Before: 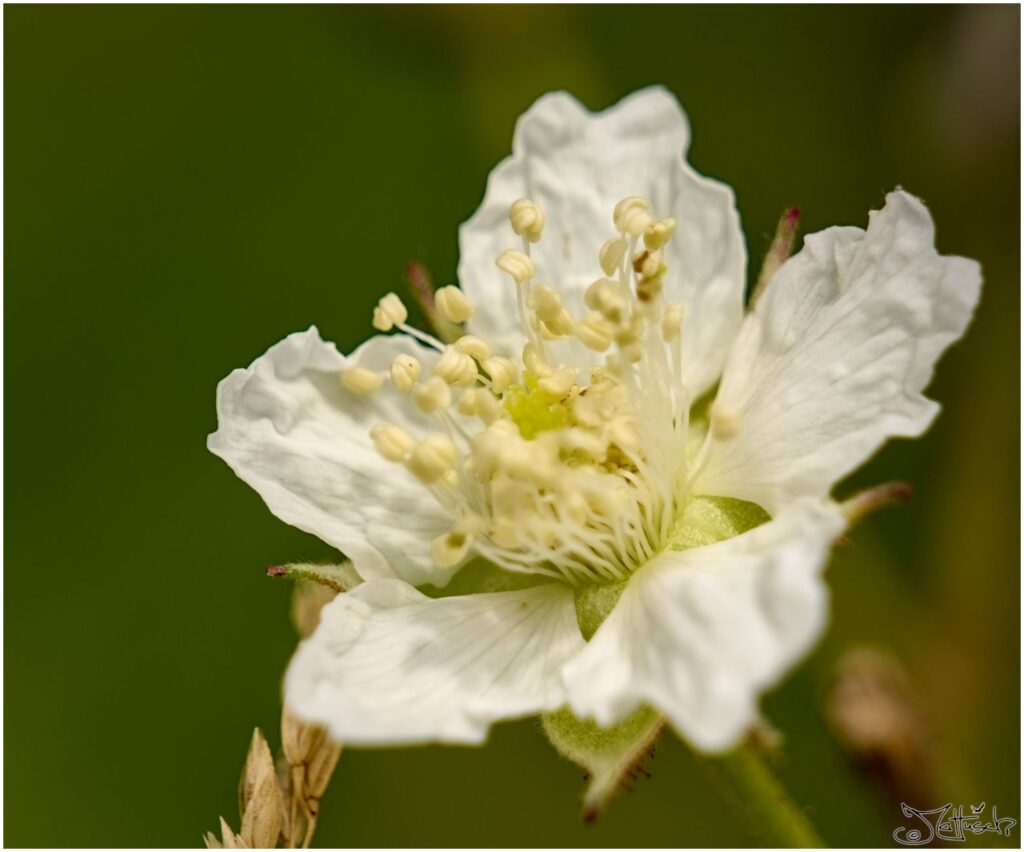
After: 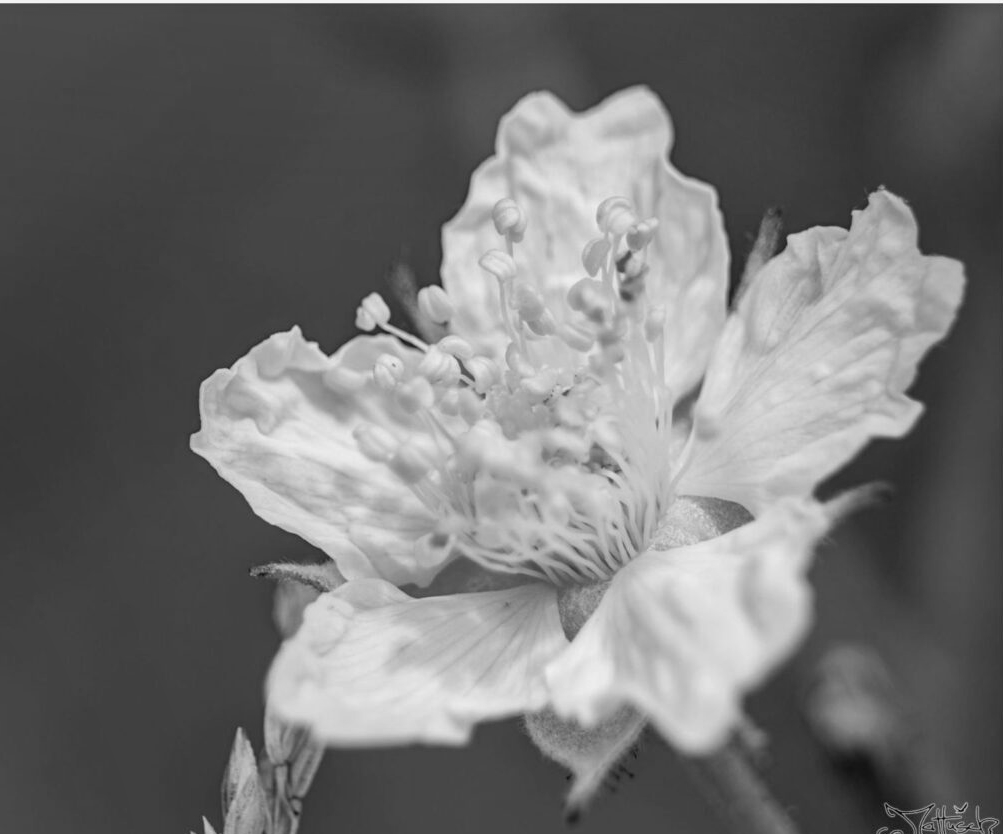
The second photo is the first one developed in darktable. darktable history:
crop: left 1.743%, right 0.268%, bottom 2.011%
monochrome: a 2.21, b -1.33, size 2.2
local contrast: detail 110%
